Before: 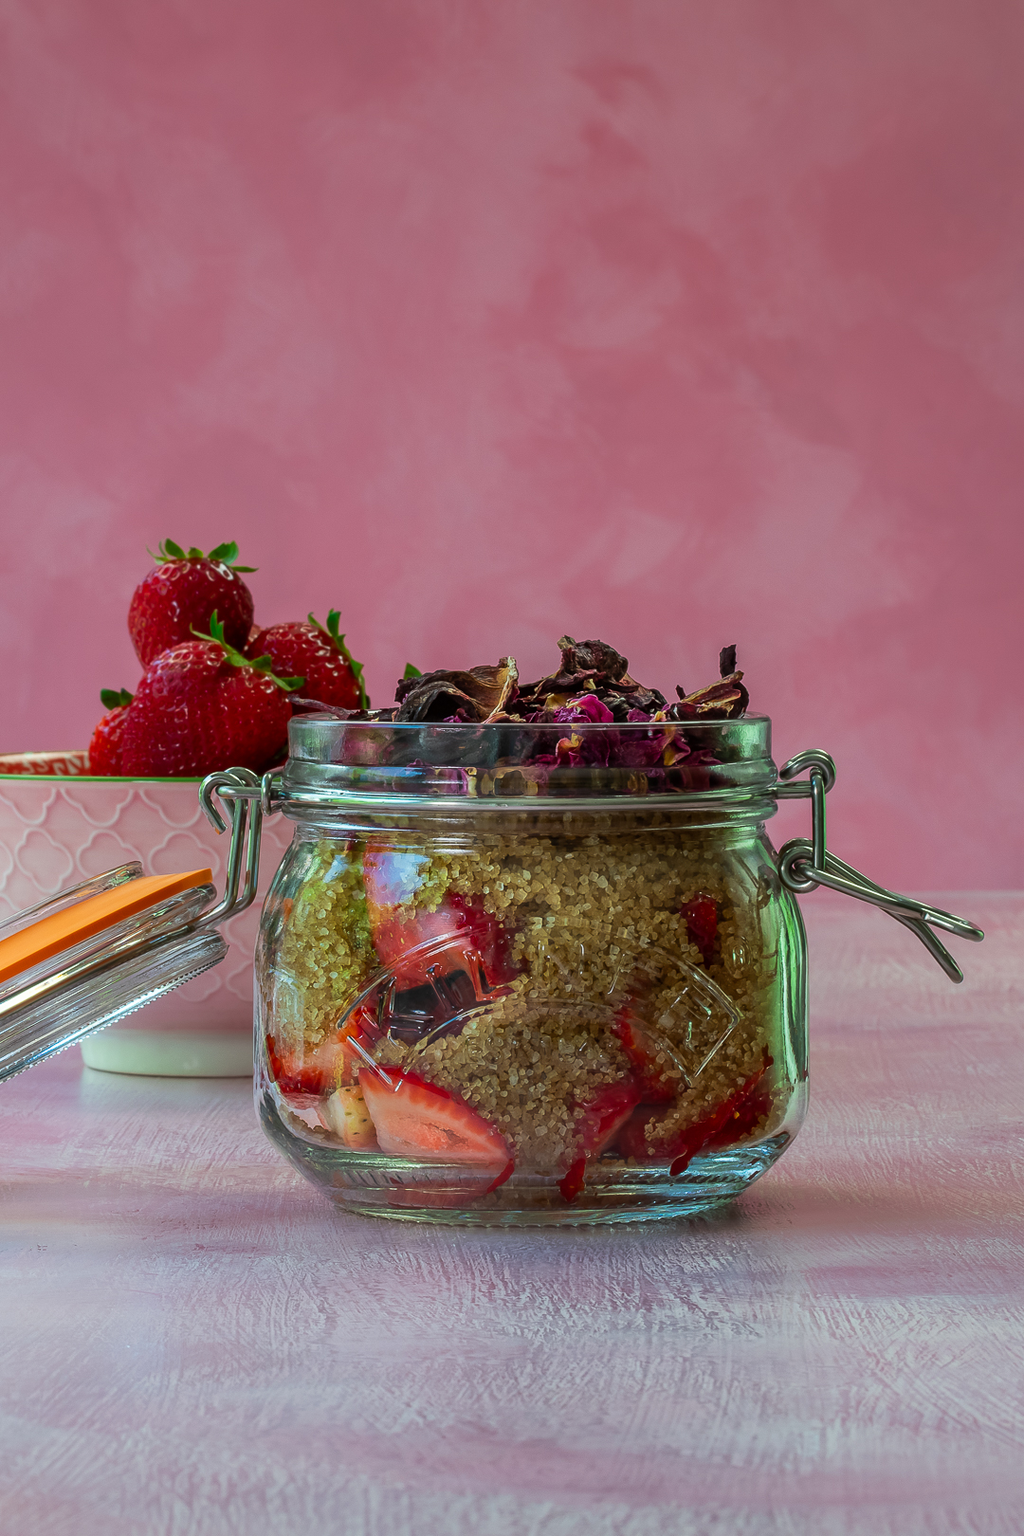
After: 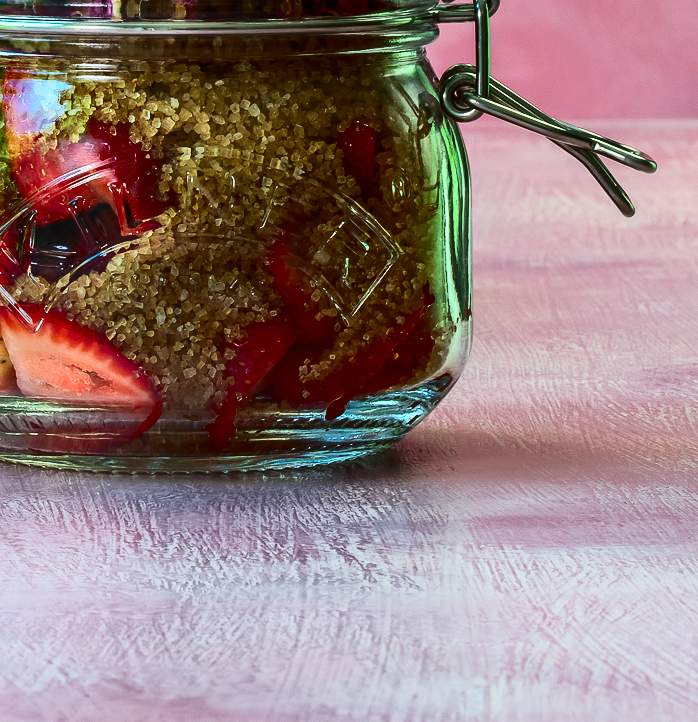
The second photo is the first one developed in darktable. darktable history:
contrast brightness saturation: contrast 0.396, brightness 0.049, saturation 0.249
crop and rotate: left 35.296%, top 50.636%, bottom 4.789%
